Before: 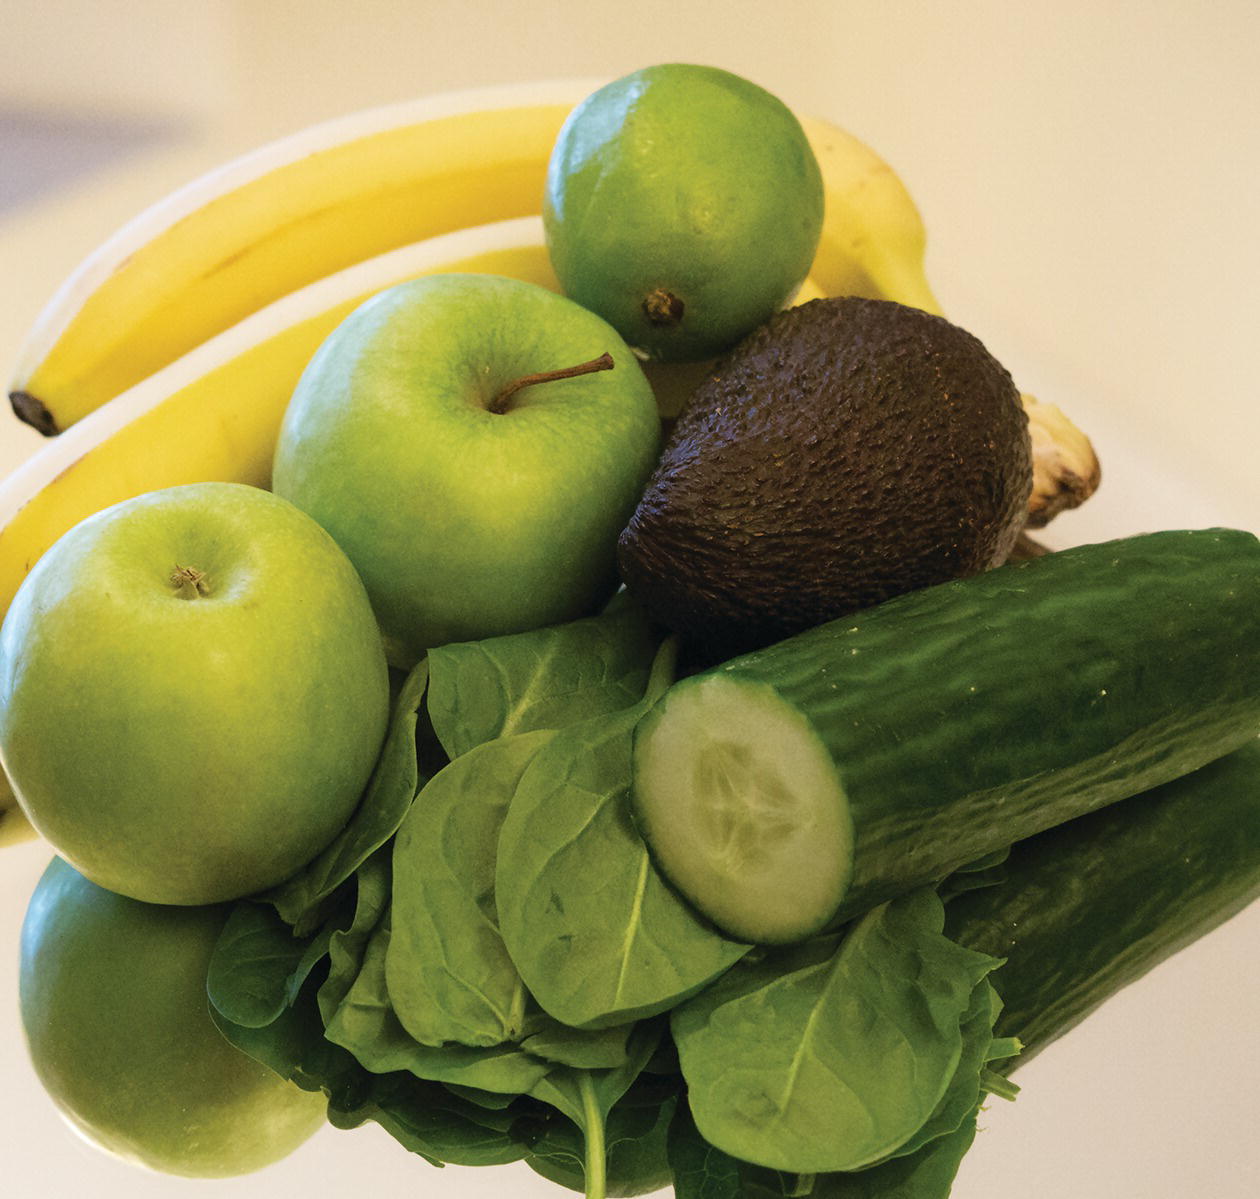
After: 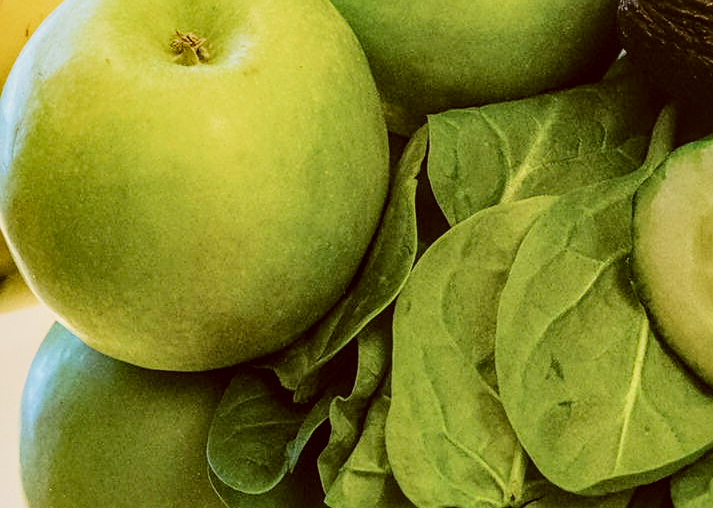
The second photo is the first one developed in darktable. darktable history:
crop: top 44.549%, right 43.339%, bottom 13.058%
local contrast: highlights 4%, shadows 4%, detail 133%
color correction: highlights a* -0.447, highlights b* 0.163, shadows a* 4.92, shadows b* 20.15
exposure: exposure 0.211 EV, compensate highlight preservation false
filmic rgb: black relative exposure -7.44 EV, white relative exposure 4.88 EV, hardness 3.4, add noise in highlights 0.002, color science v3 (2019), use custom middle-gray values true, contrast in highlights soft
shadows and highlights: radius 136.03, soften with gaussian
contrast brightness saturation: contrast 0.196, brightness 0.16, saturation 0.218
sharpen: on, module defaults
